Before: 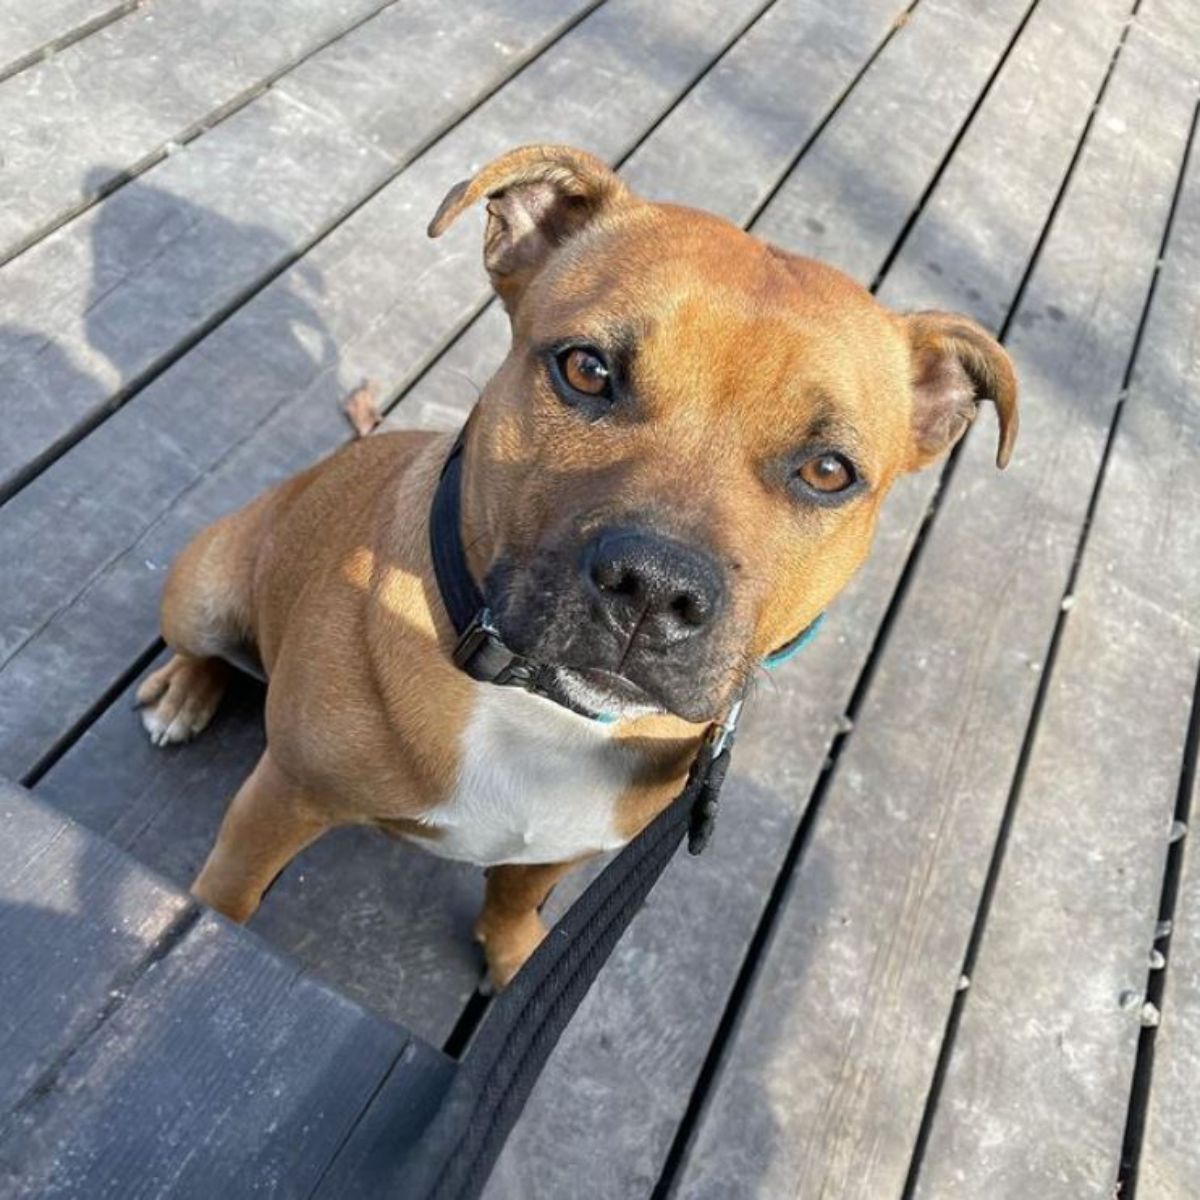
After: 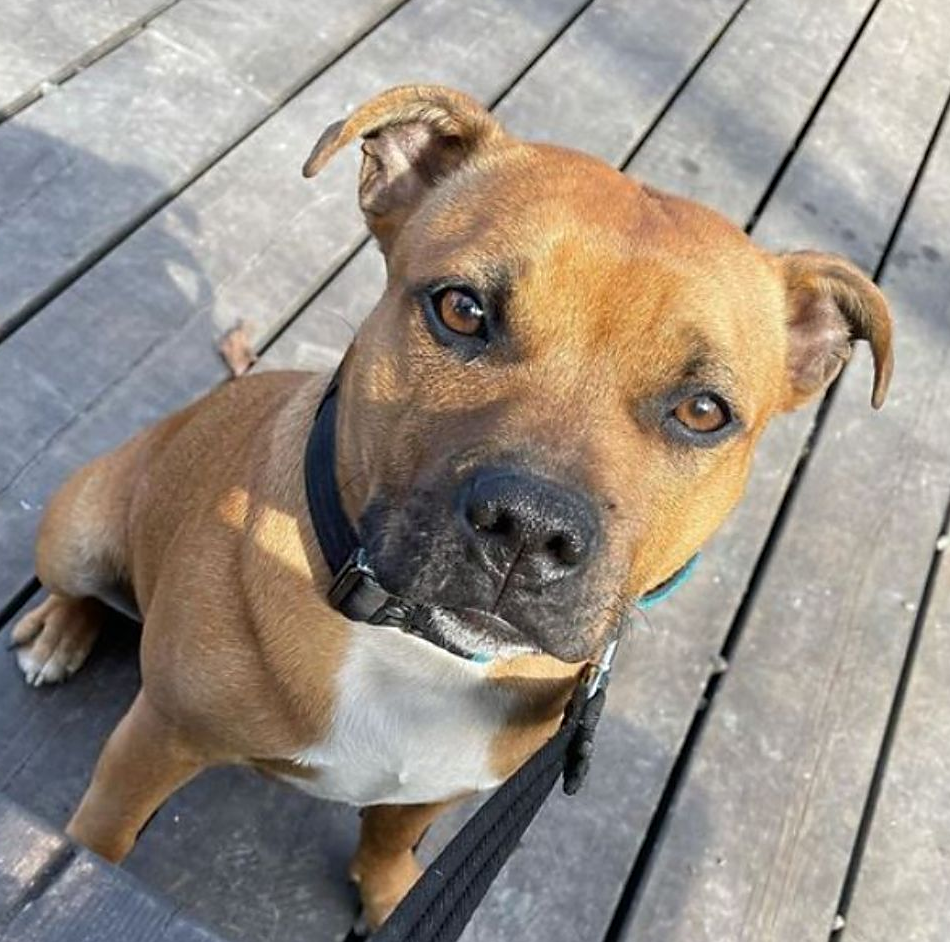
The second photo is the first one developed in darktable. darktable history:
sharpen: radius 1.91, amount 0.411, threshold 1.663
crop and rotate: left 10.421%, top 5.063%, right 10.4%, bottom 16.418%
